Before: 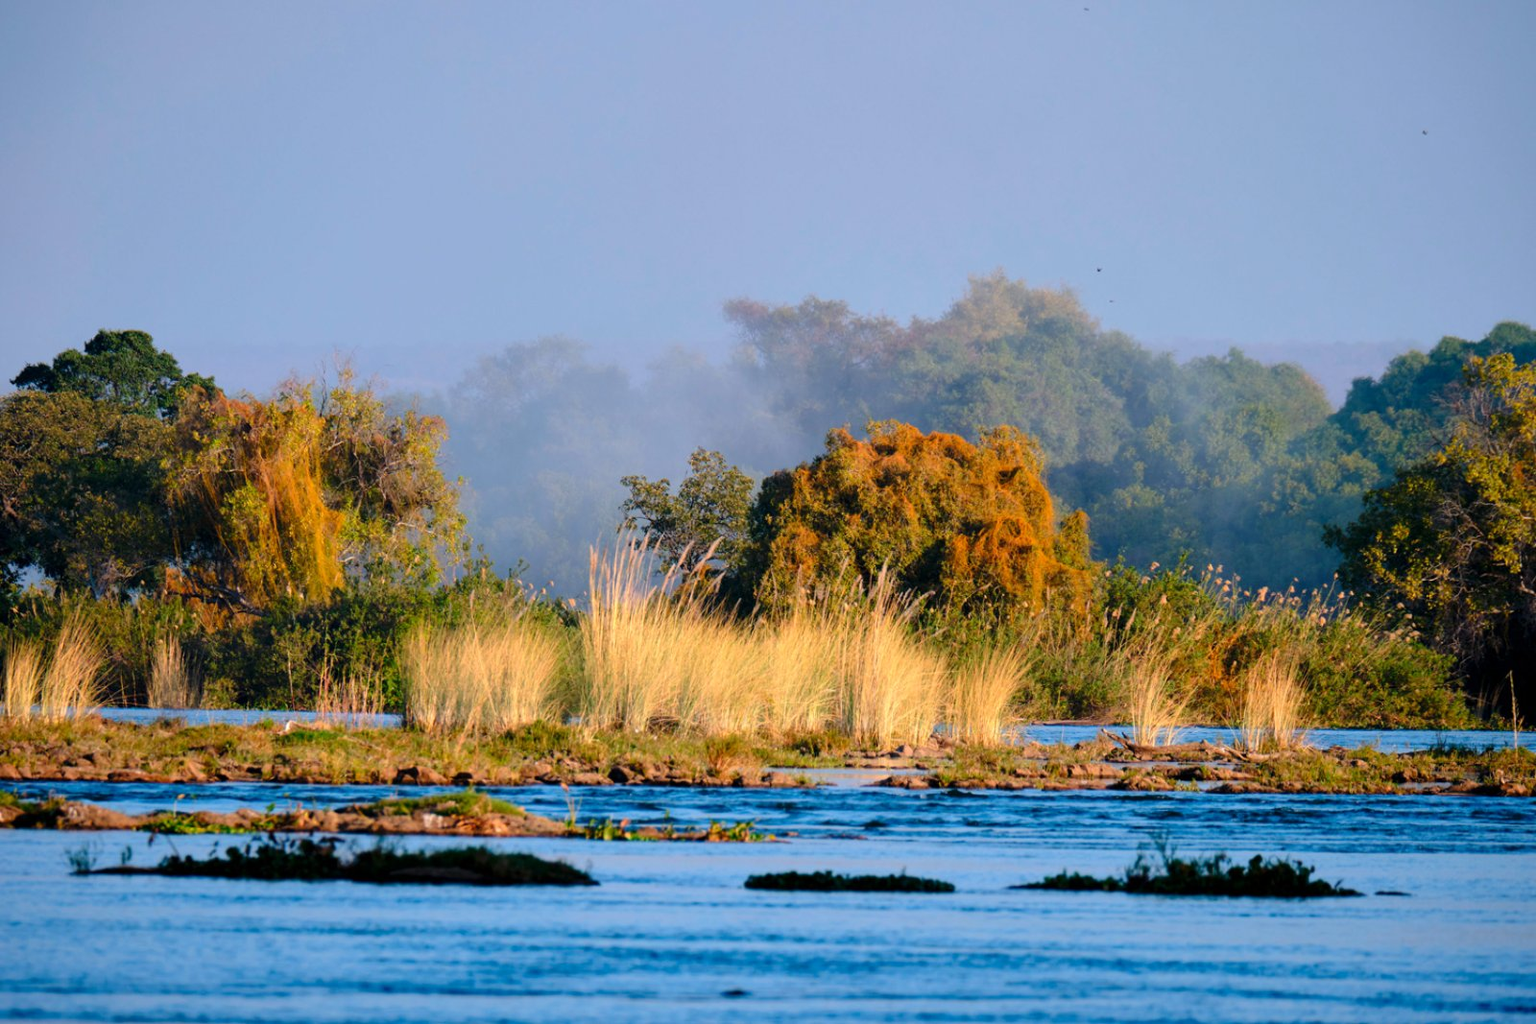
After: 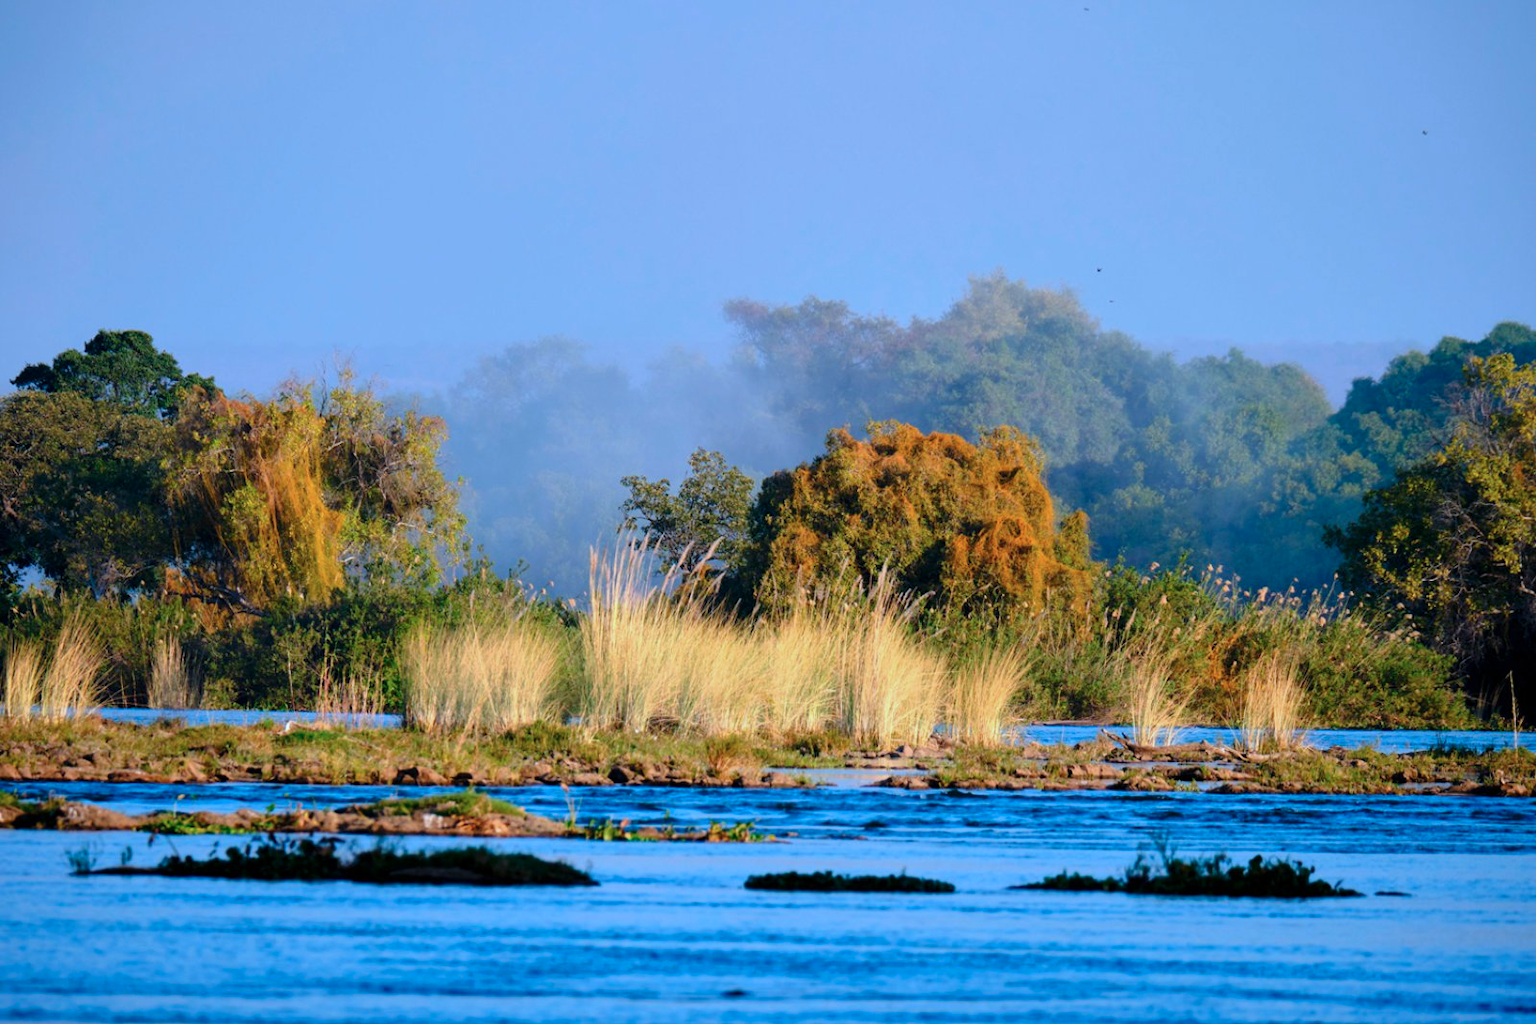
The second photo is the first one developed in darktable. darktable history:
color calibration: illuminant as shot in camera, x 0.384, y 0.38, temperature 3939.83 K
